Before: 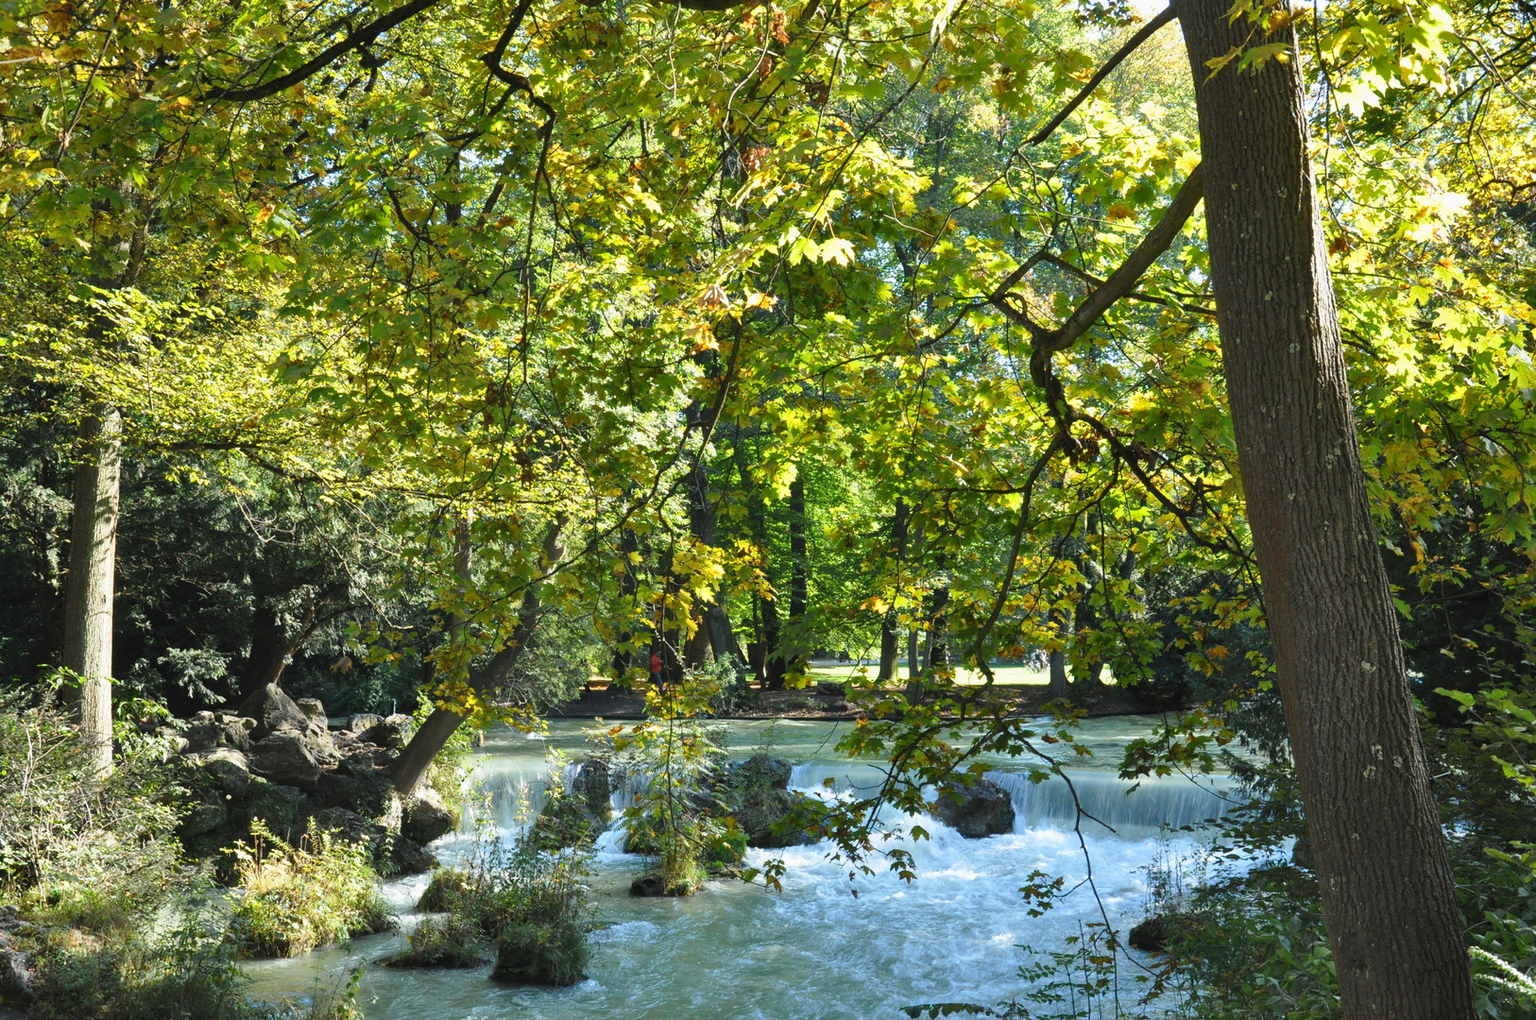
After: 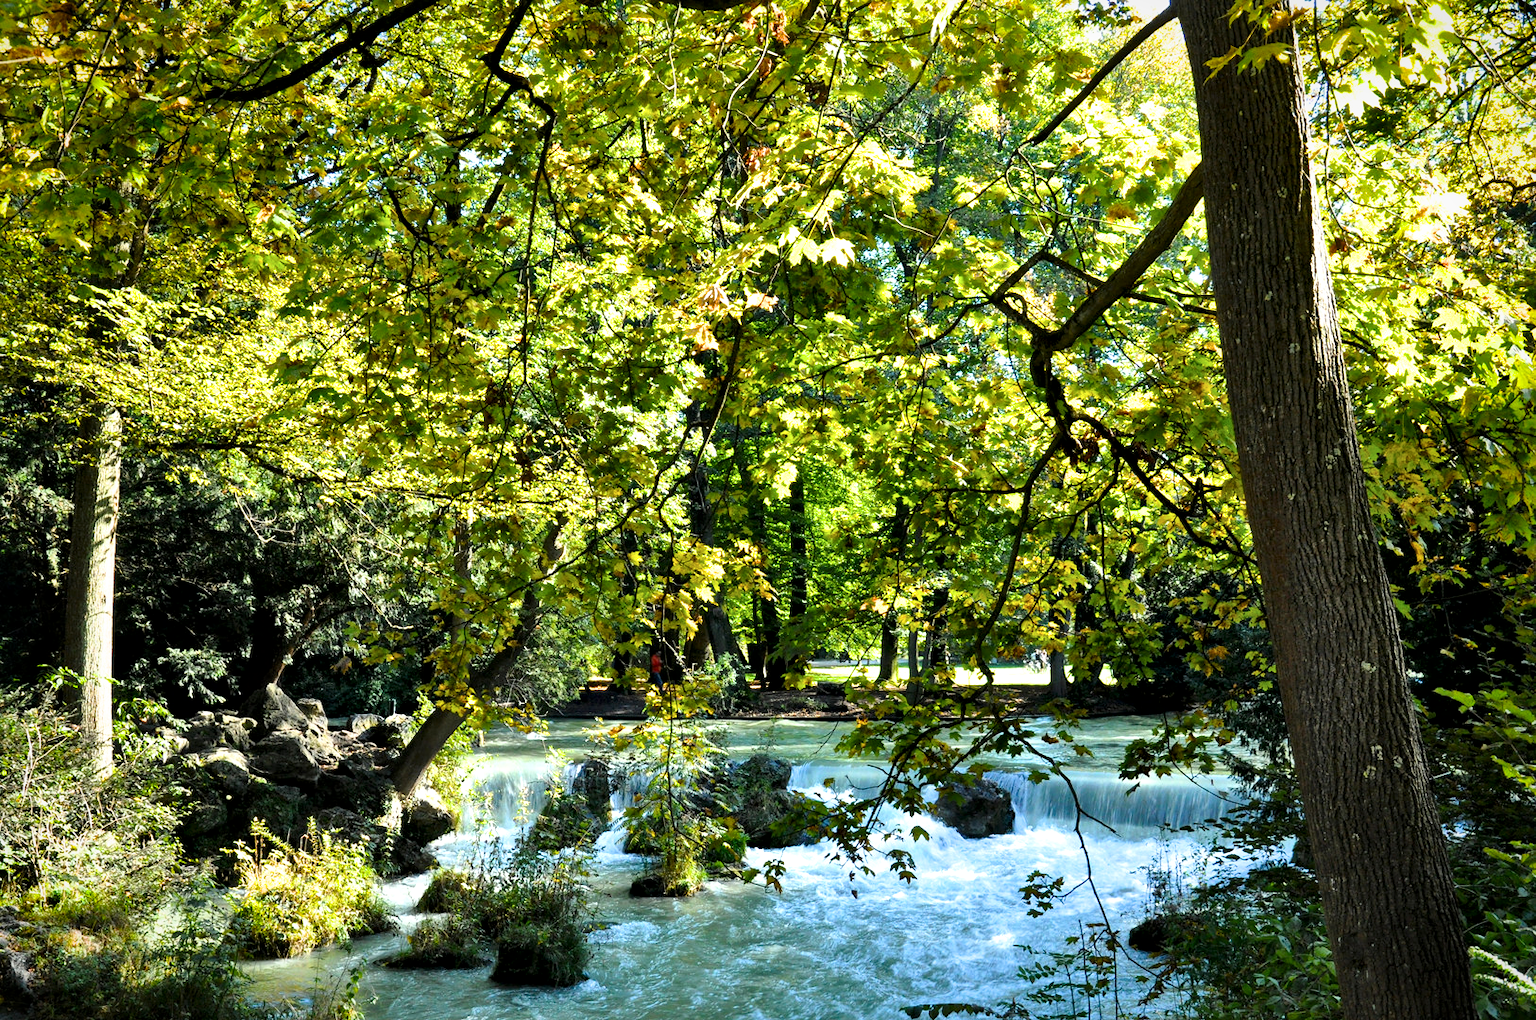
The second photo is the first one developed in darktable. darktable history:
color balance rgb: perceptual saturation grading › global saturation 30.374%, perceptual brilliance grading › highlights 11.664%
filmic rgb: black relative exposure -12.75 EV, white relative exposure 2.81 EV, target black luminance 0%, hardness 8.48, latitude 69.54%, contrast 1.133, shadows ↔ highlights balance -0.563%
shadows and highlights: shadows -30.92, highlights 30.6
local contrast: mode bilateral grid, contrast 26, coarseness 60, detail 151%, midtone range 0.2
vignetting: brightness -0.249, saturation 0.142, automatic ratio true
